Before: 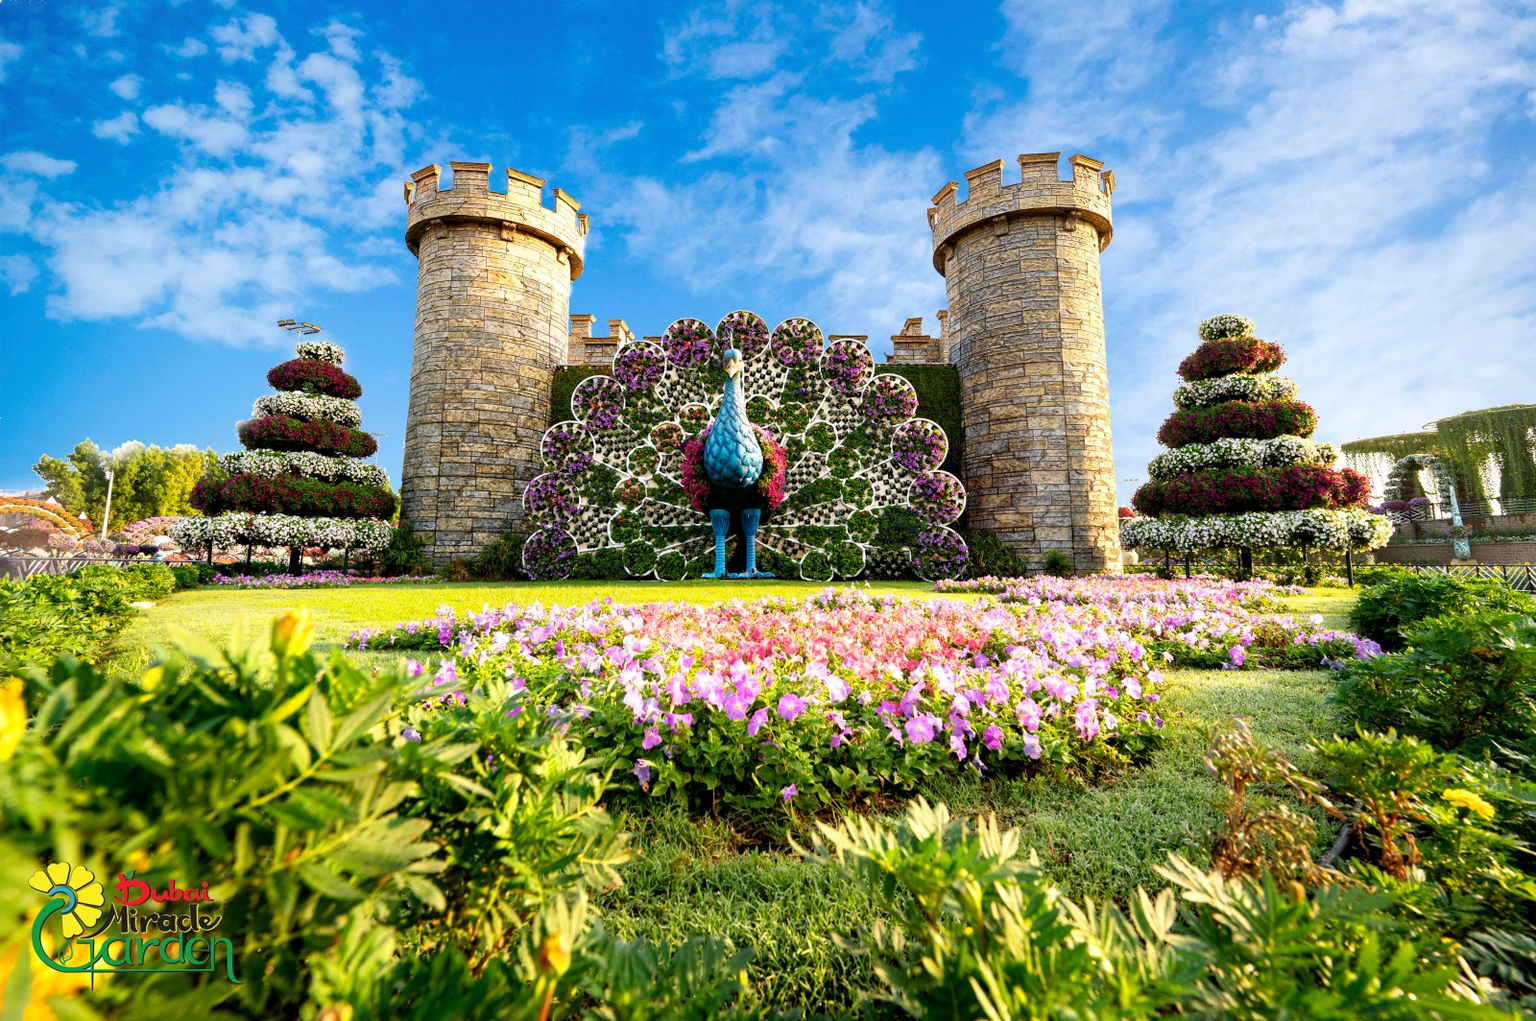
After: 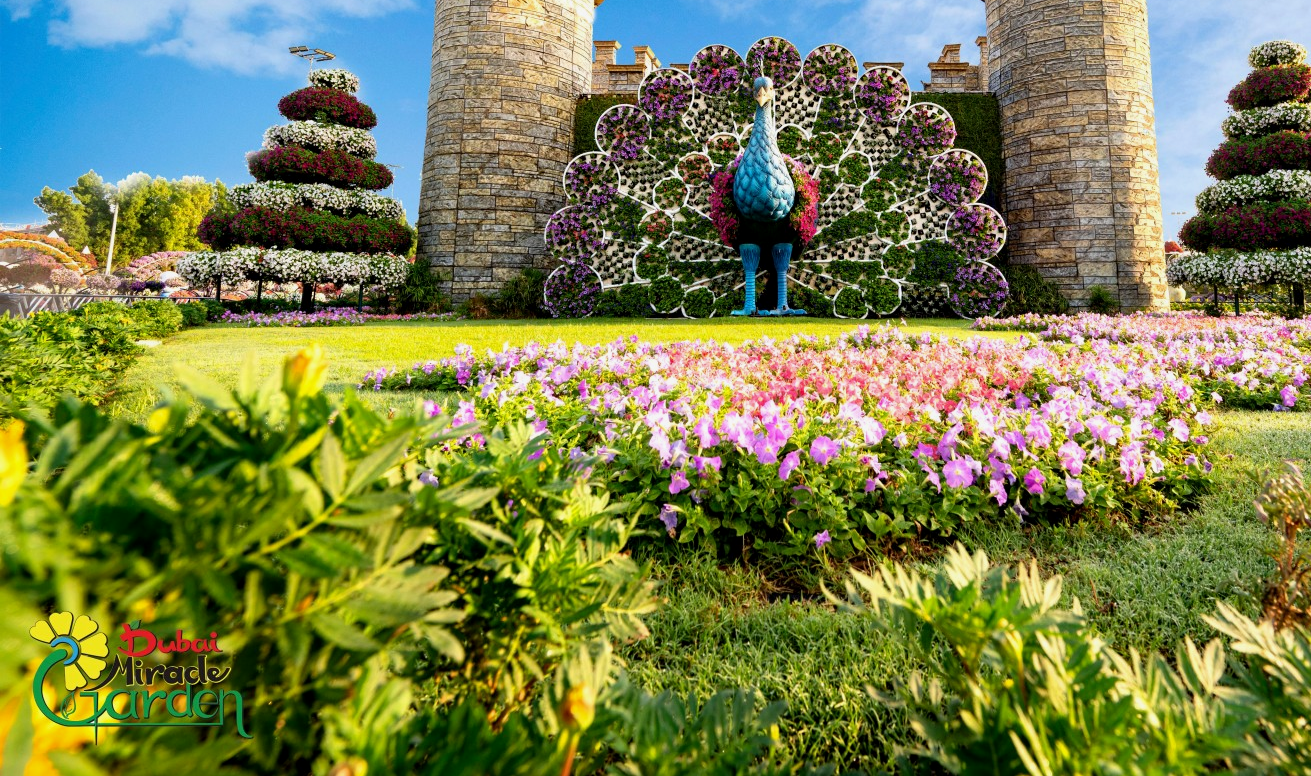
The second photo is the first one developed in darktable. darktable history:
exposure: black level correction 0.001, exposure -0.123 EV, compensate exposure bias true, compensate highlight preservation false
crop: top 27.005%, right 18.043%
